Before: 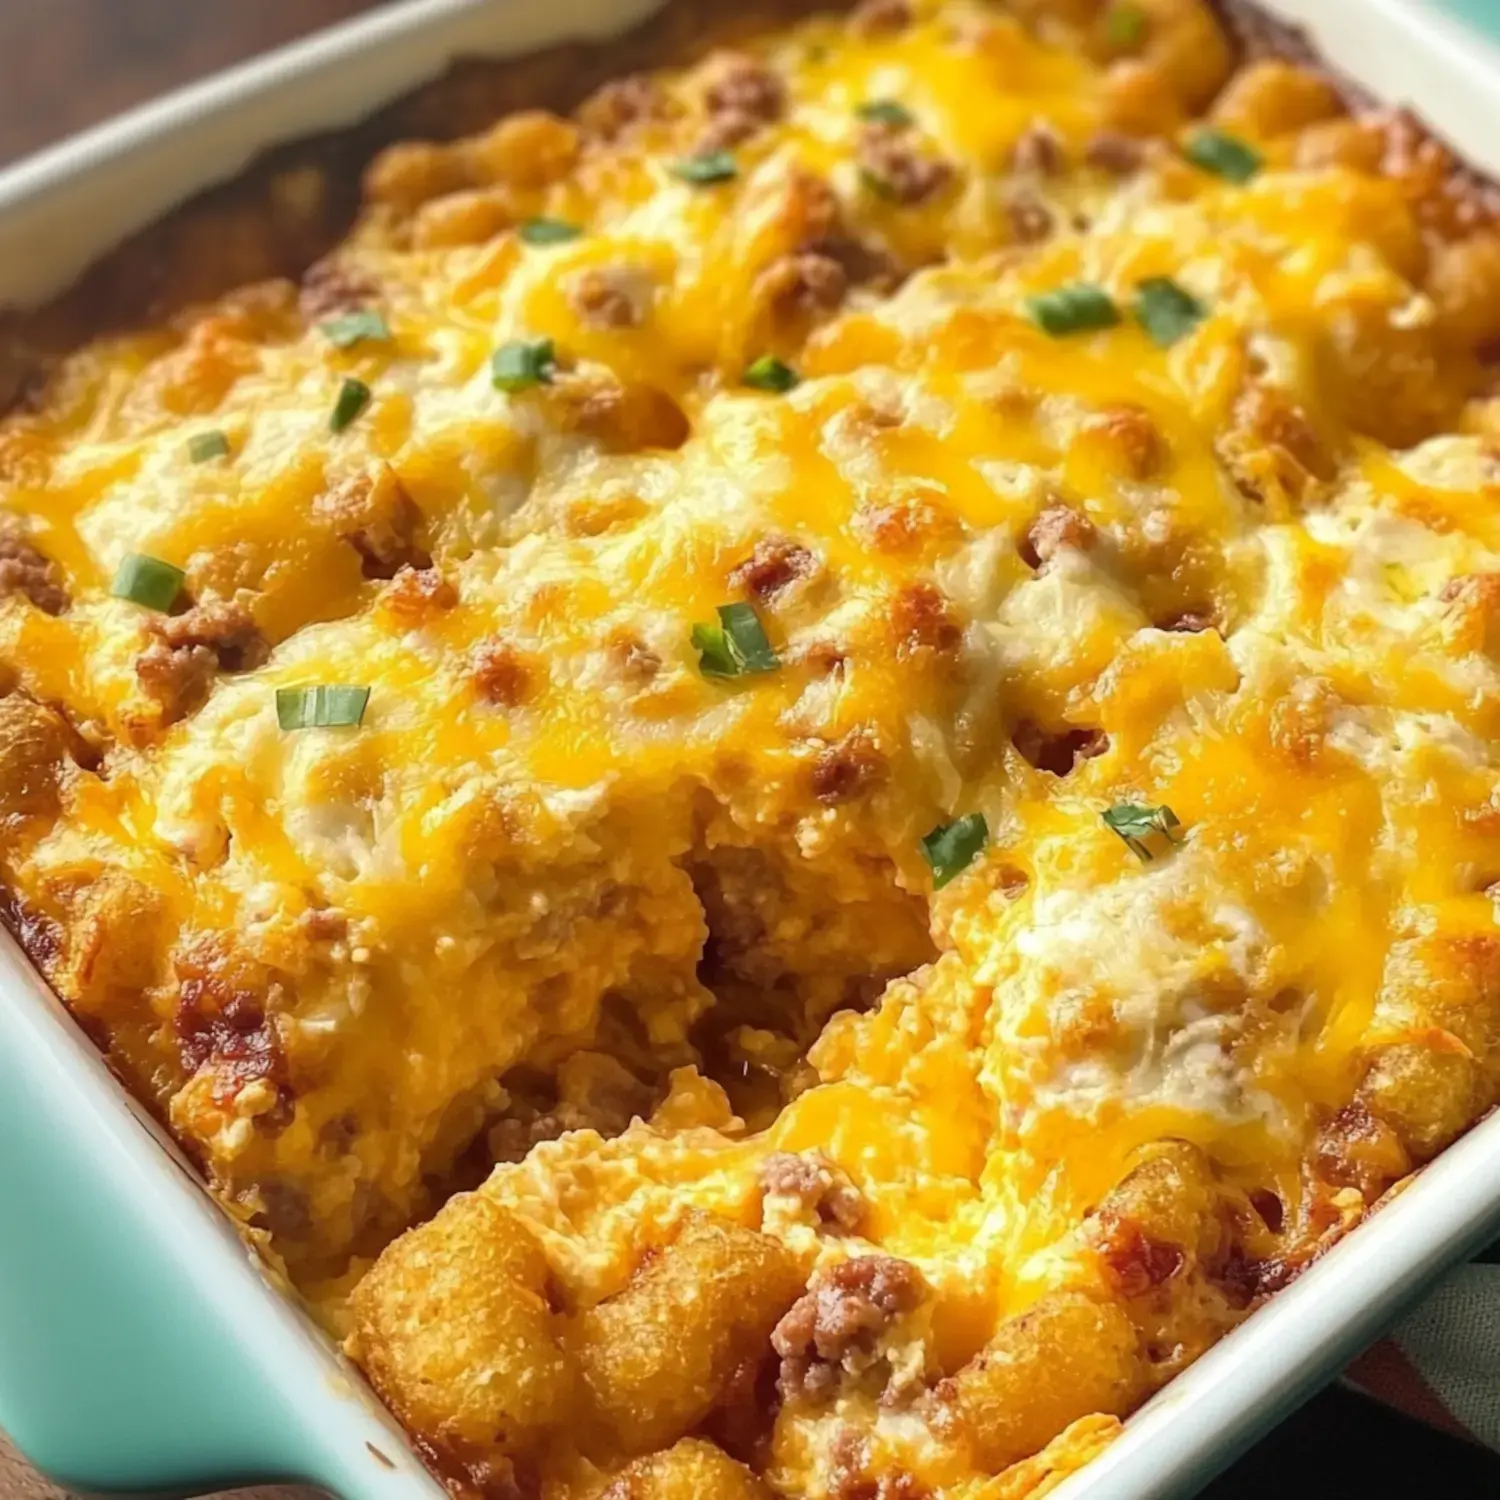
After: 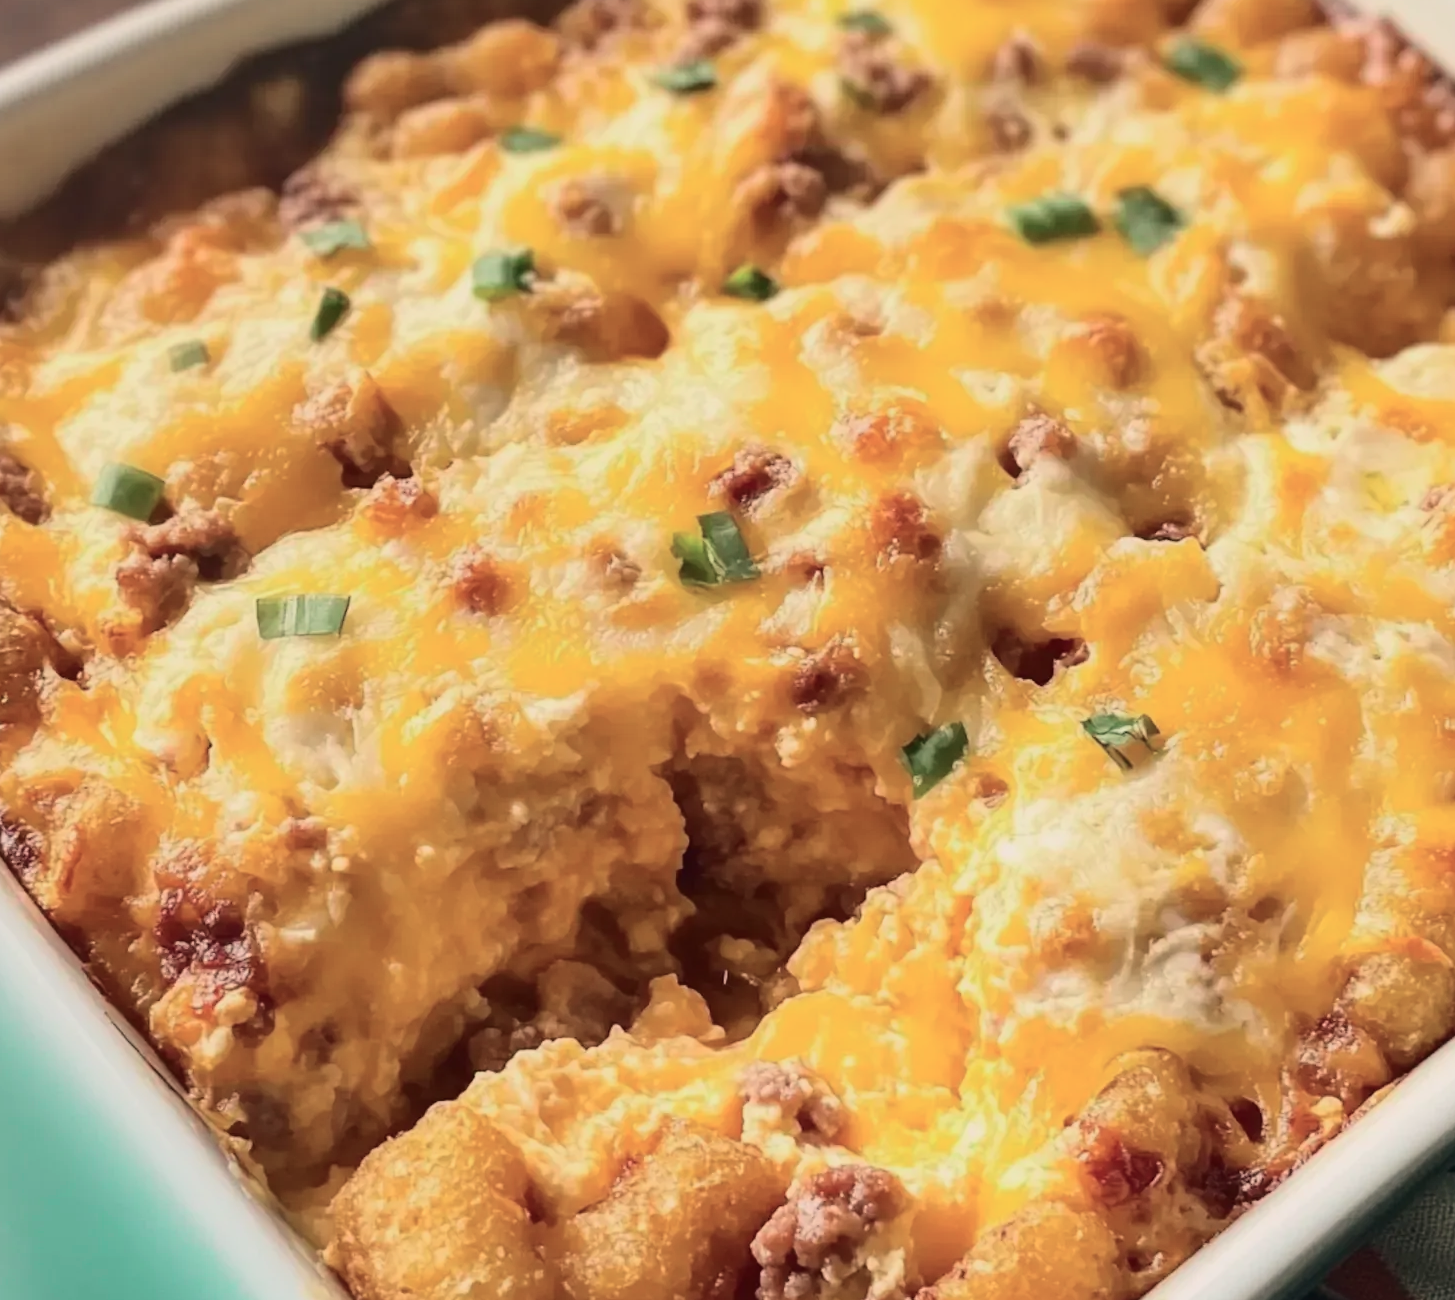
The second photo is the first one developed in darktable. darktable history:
crop: left 1.387%, top 6.103%, right 1.576%, bottom 7.213%
color correction: highlights a* 2.88, highlights b* 4.99, shadows a* -2.68, shadows b* -4.97, saturation 0.78
tone curve: curves: ch0 [(0, 0.019) (0.204, 0.162) (0.491, 0.519) (0.748, 0.765) (1, 0.919)]; ch1 [(0, 0) (0.201, 0.113) (0.372, 0.282) (0.443, 0.434) (0.496, 0.504) (0.566, 0.585) (0.761, 0.803) (1, 1)]; ch2 [(0, 0) (0.434, 0.447) (0.483, 0.487) (0.555, 0.563) (0.697, 0.68) (1, 1)], color space Lab, independent channels, preserve colors none
